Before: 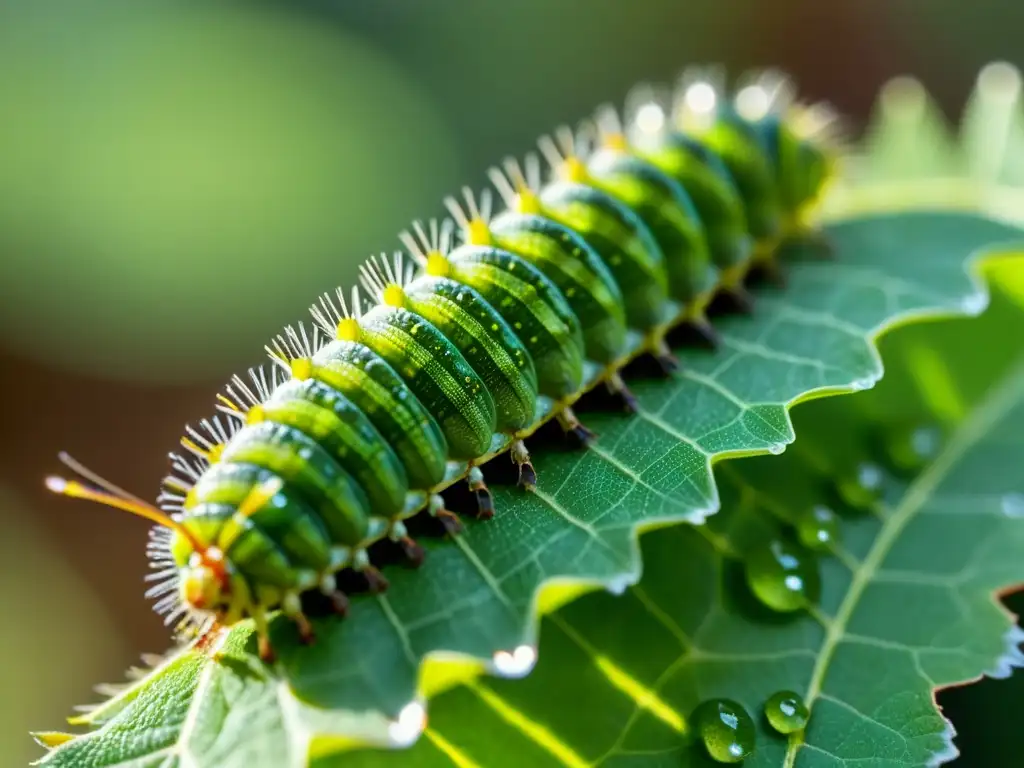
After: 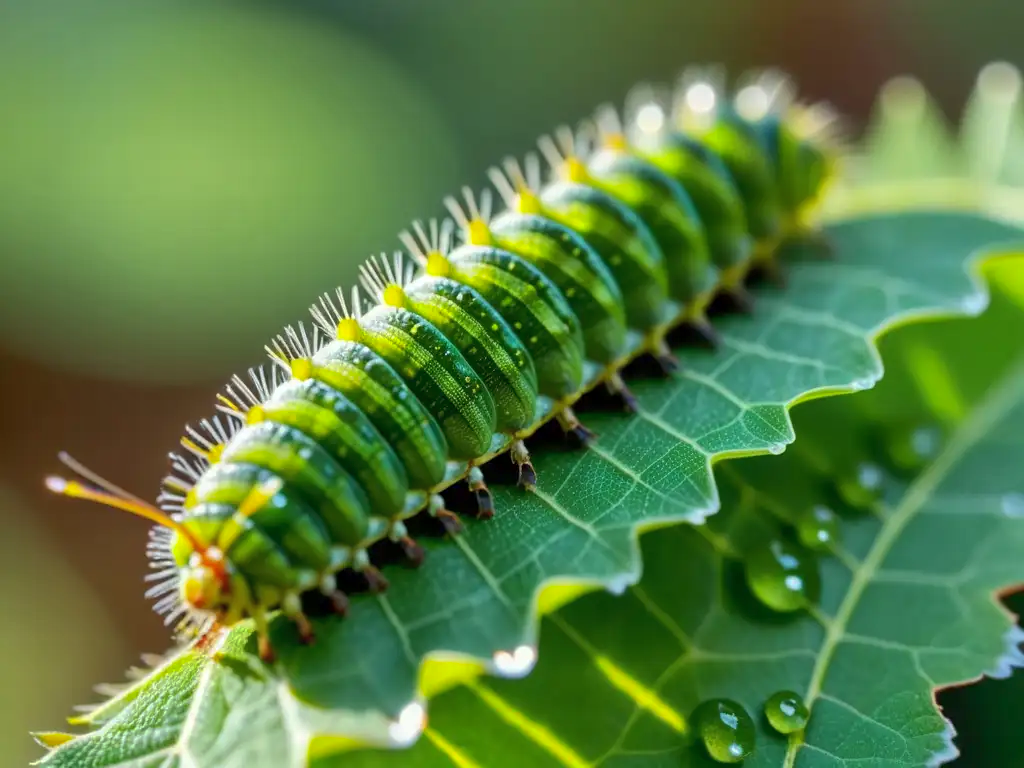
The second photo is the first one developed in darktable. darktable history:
shadows and highlights: on, module defaults
local contrast: mode bilateral grid, contrast 9, coarseness 25, detail 115%, midtone range 0.2
